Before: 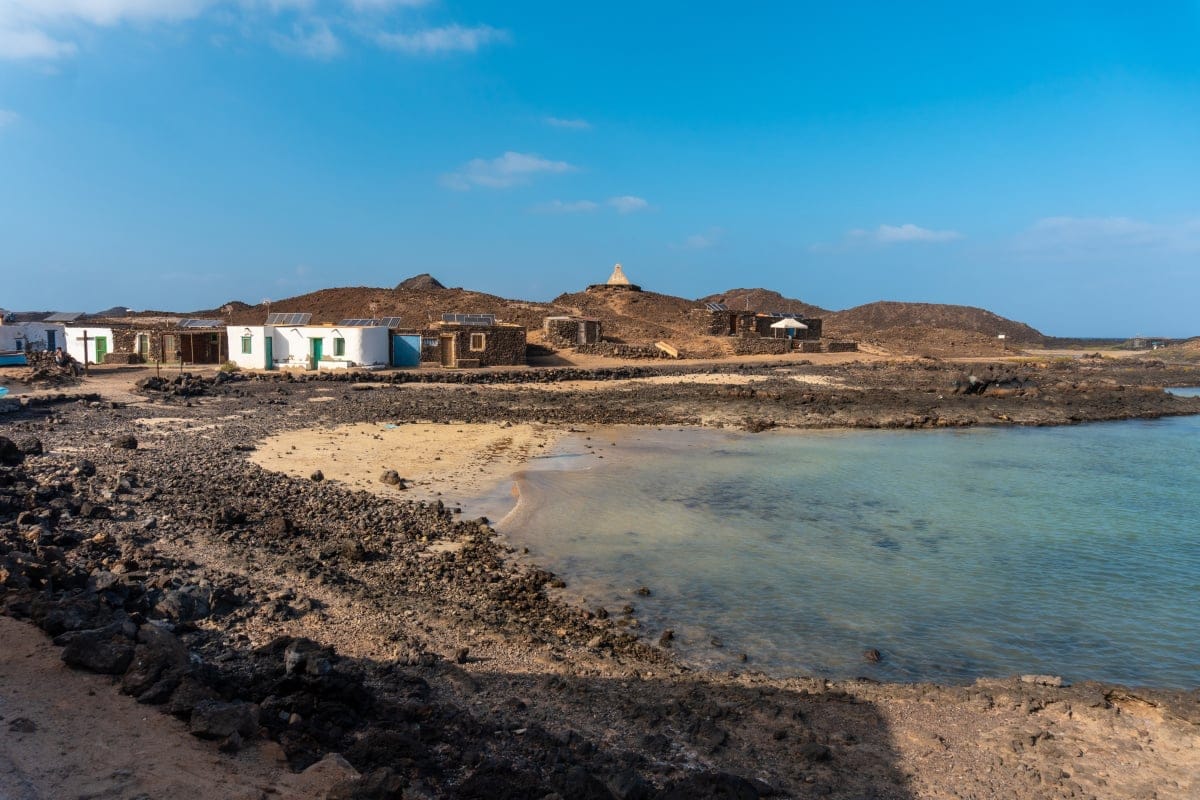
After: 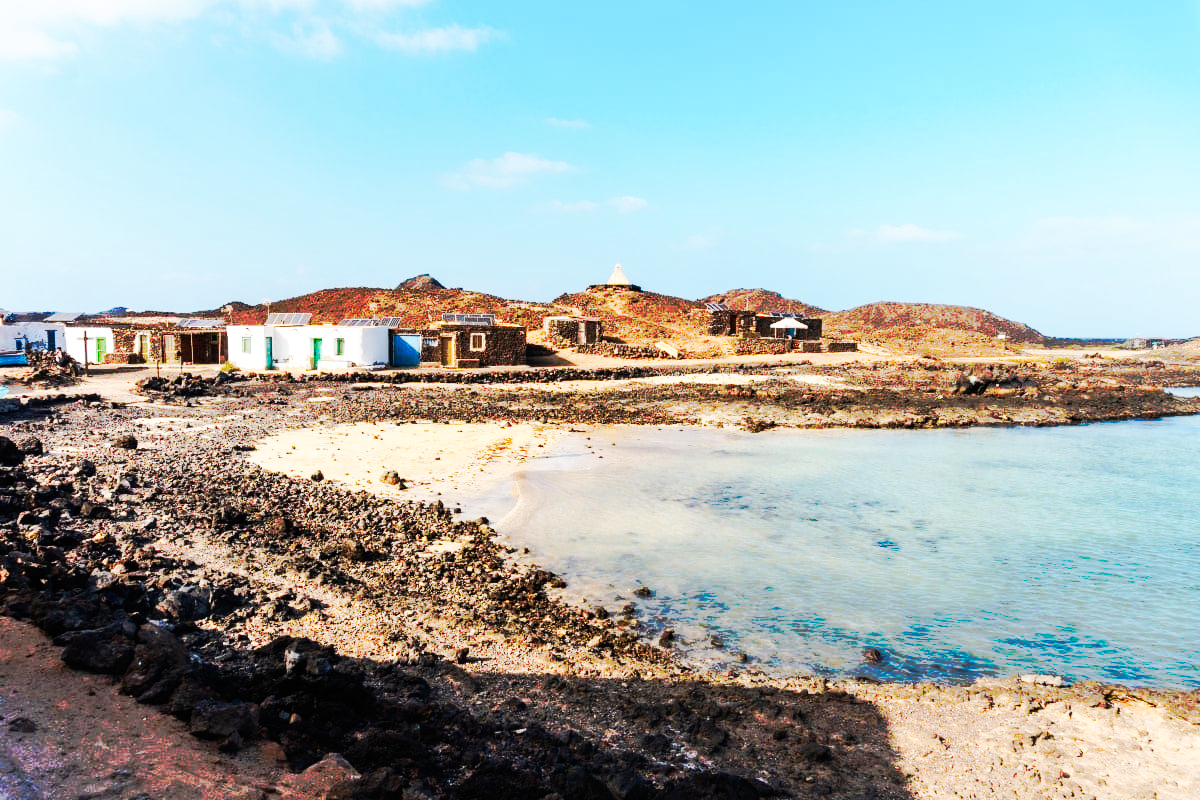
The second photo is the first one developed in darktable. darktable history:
tone curve: curves: ch0 [(0, 0) (0.003, 0.003) (0.011, 0.011) (0.025, 0.024) (0.044, 0.043) (0.069, 0.067) (0.1, 0.096) (0.136, 0.131) (0.177, 0.171) (0.224, 0.216) (0.277, 0.267) (0.335, 0.323) (0.399, 0.384) (0.468, 0.451) (0.543, 0.678) (0.623, 0.734) (0.709, 0.795) (0.801, 0.859) (0.898, 0.928) (1, 1)], preserve colors none
base curve: curves: ch0 [(0, 0) (0.007, 0.004) (0.027, 0.03) (0.046, 0.07) (0.207, 0.54) (0.442, 0.872) (0.673, 0.972) (1, 1)], preserve colors none
